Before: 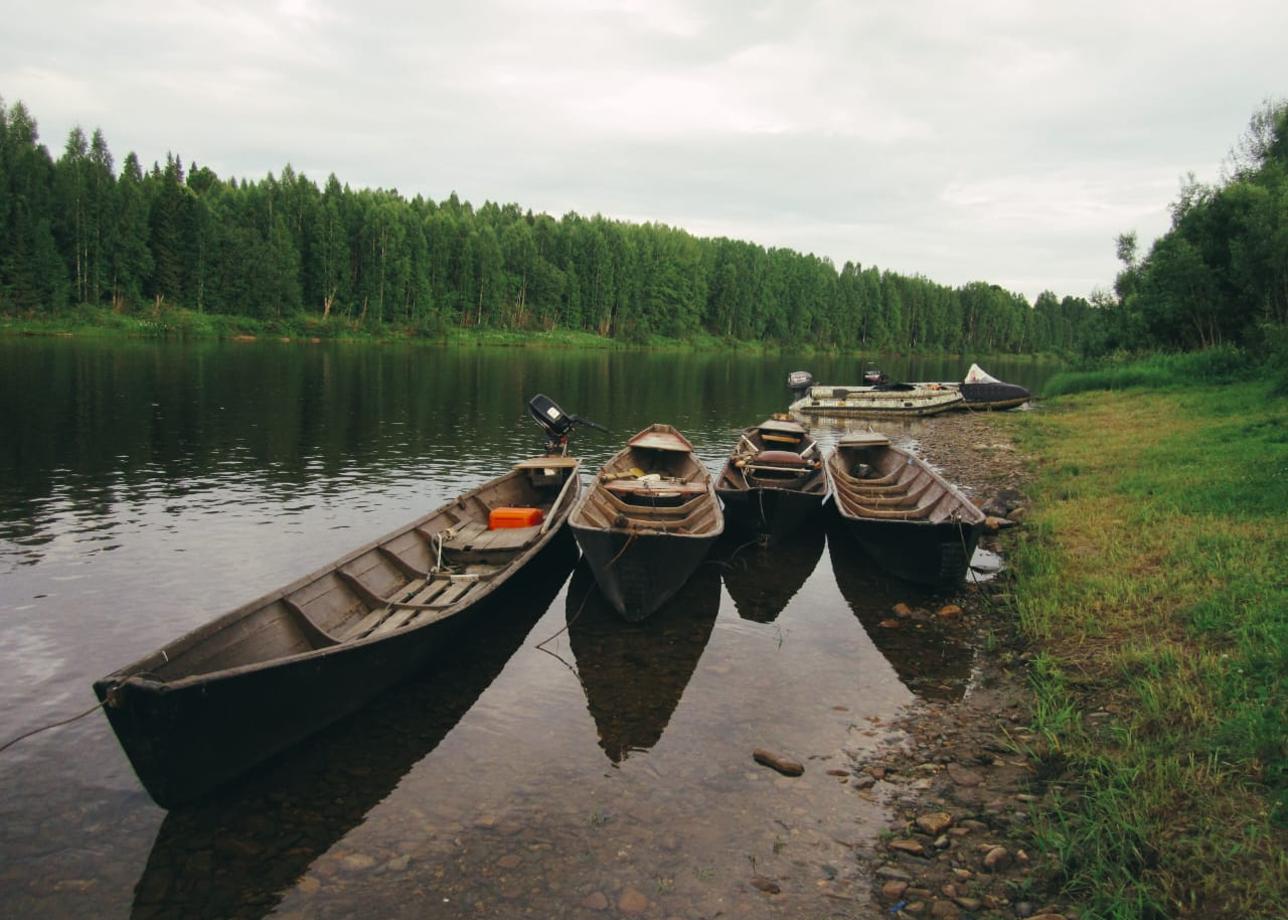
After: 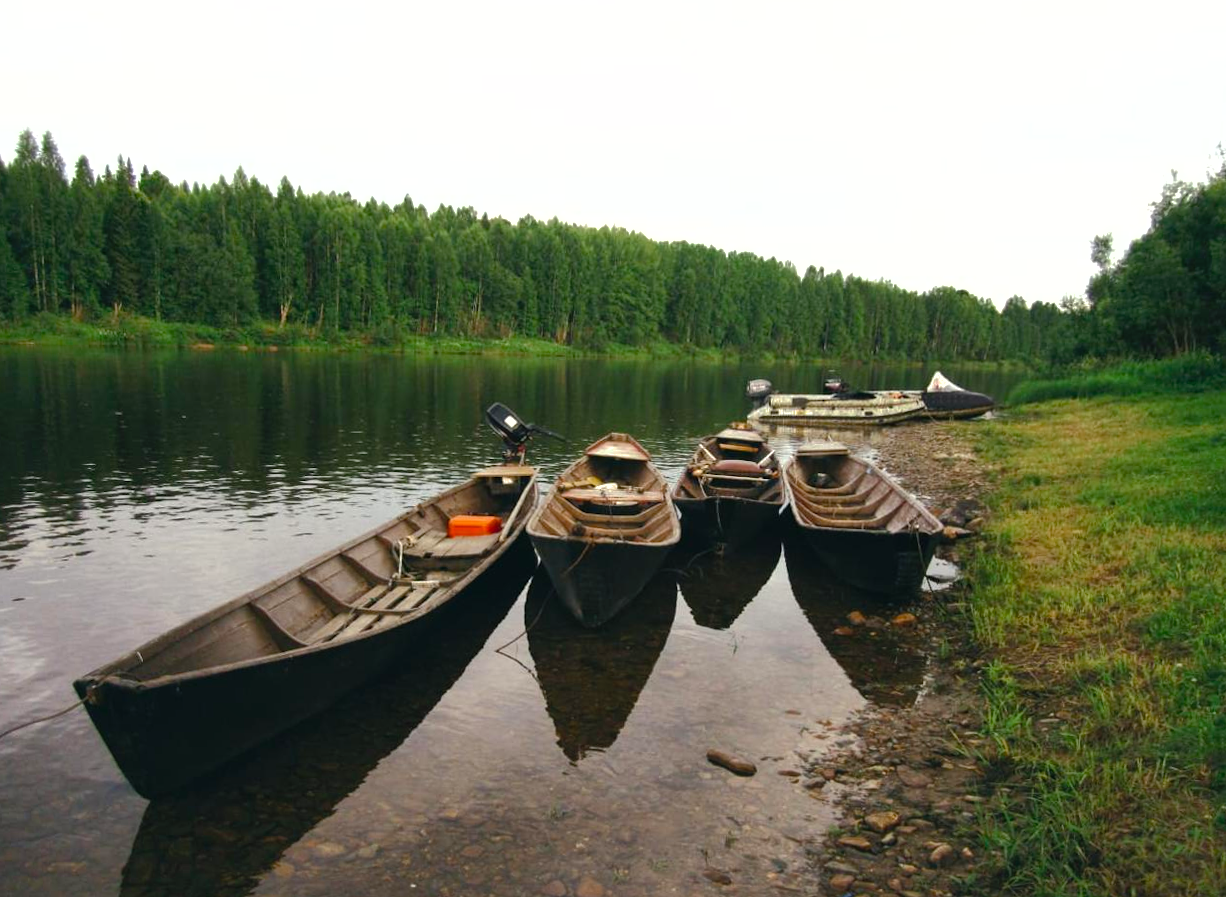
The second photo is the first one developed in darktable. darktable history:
shadows and highlights: on, module defaults
color balance rgb: perceptual saturation grading › global saturation 20%, perceptual saturation grading › highlights -25%, perceptual saturation grading › shadows 25%
tone equalizer: -8 EV -0.75 EV, -7 EV -0.7 EV, -6 EV -0.6 EV, -5 EV -0.4 EV, -3 EV 0.4 EV, -2 EV 0.6 EV, -1 EV 0.7 EV, +0 EV 0.75 EV, edges refinement/feathering 500, mask exposure compensation -1.57 EV, preserve details no
rotate and perspective: rotation 0.074°, lens shift (vertical) 0.096, lens shift (horizontal) -0.041, crop left 0.043, crop right 0.952, crop top 0.024, crop bottom 0.979
